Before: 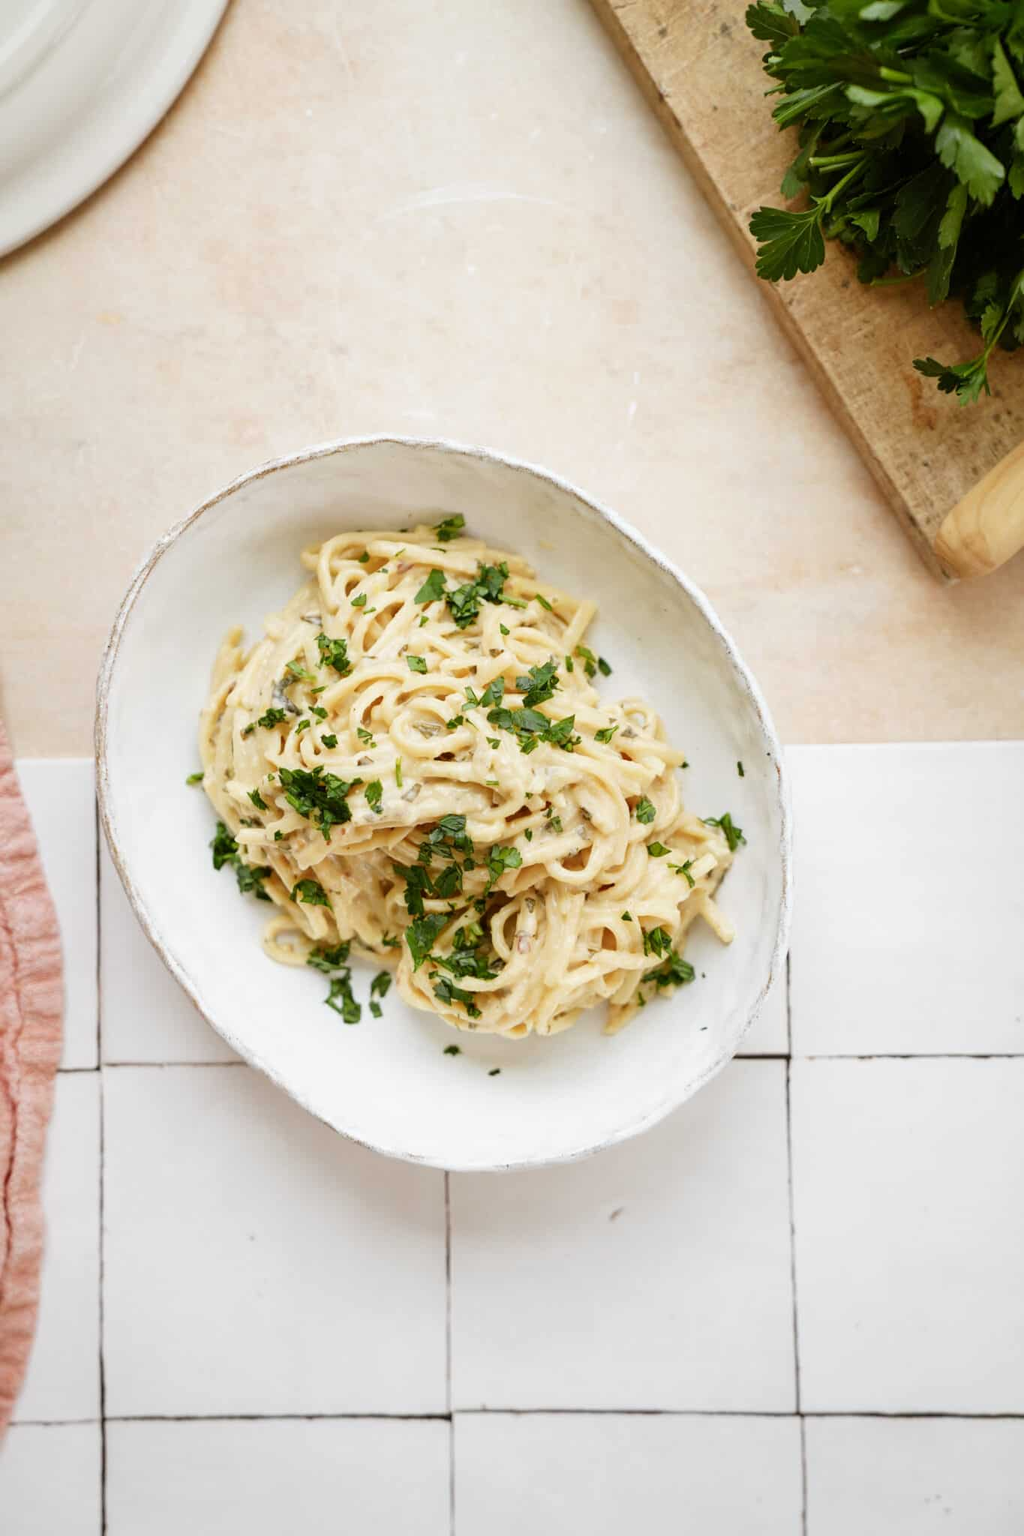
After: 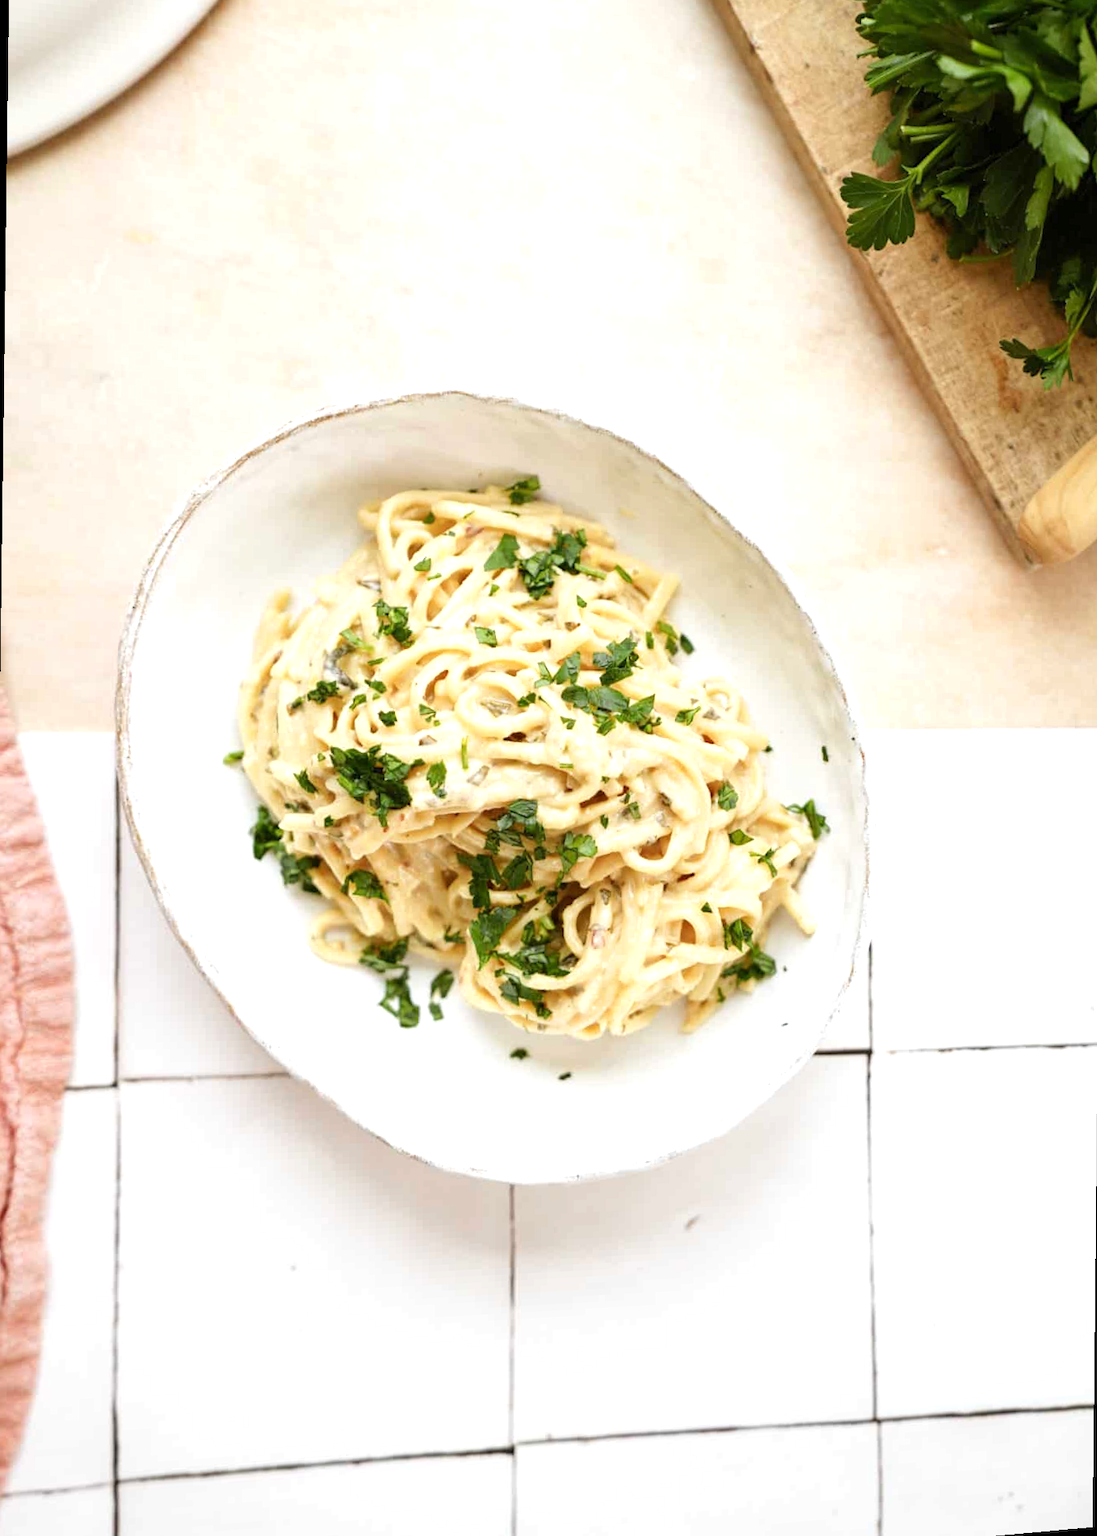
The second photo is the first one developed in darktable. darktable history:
crop and rotate: left 0.126%
rotate and perspective: rotation 0.679°, lens shift (horizontal) 0.136, crop left 0.009, crop right 0.991, crop top 0.078, crop bottom 0.95
exposure: exposure 0.493 EV, compensate highlight preservation false
